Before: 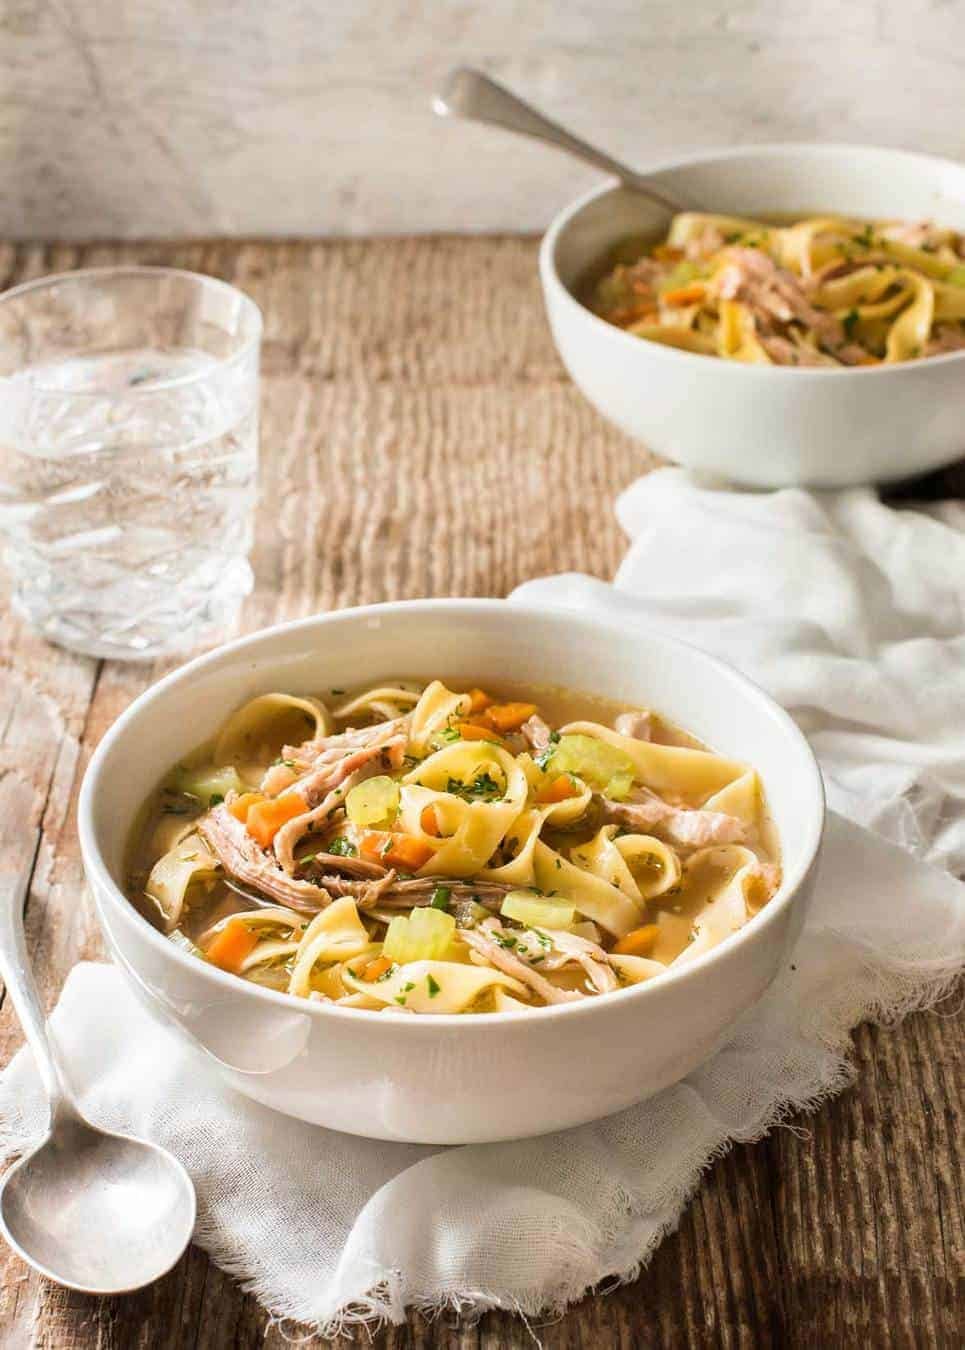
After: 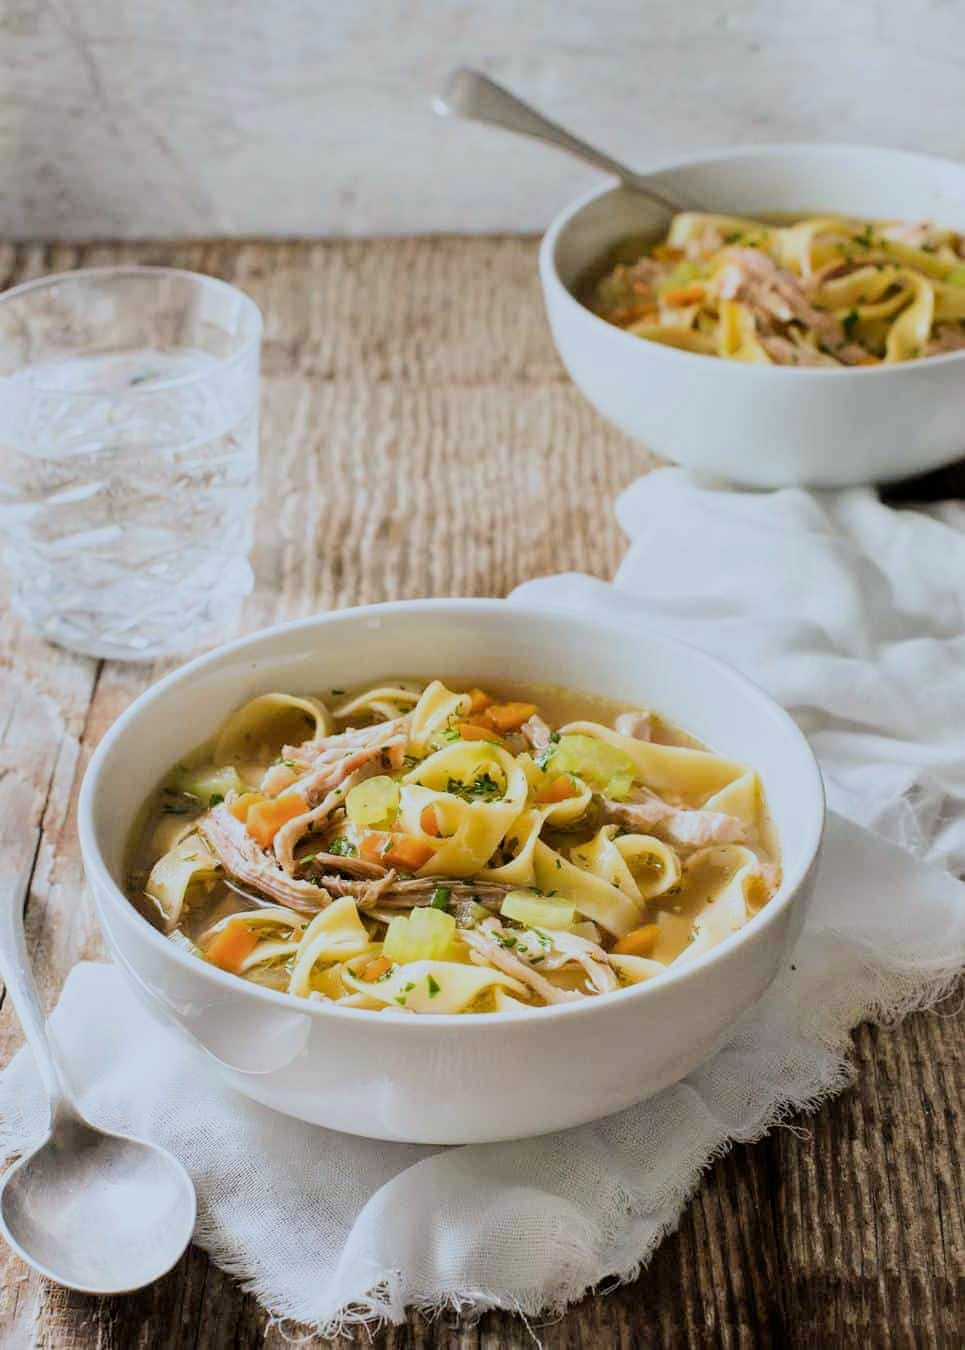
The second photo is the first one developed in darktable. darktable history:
white balance: red 0.924, blue 1.095
exposure: compensate highlight preservation false
filmic rgb: hardness 4.17
